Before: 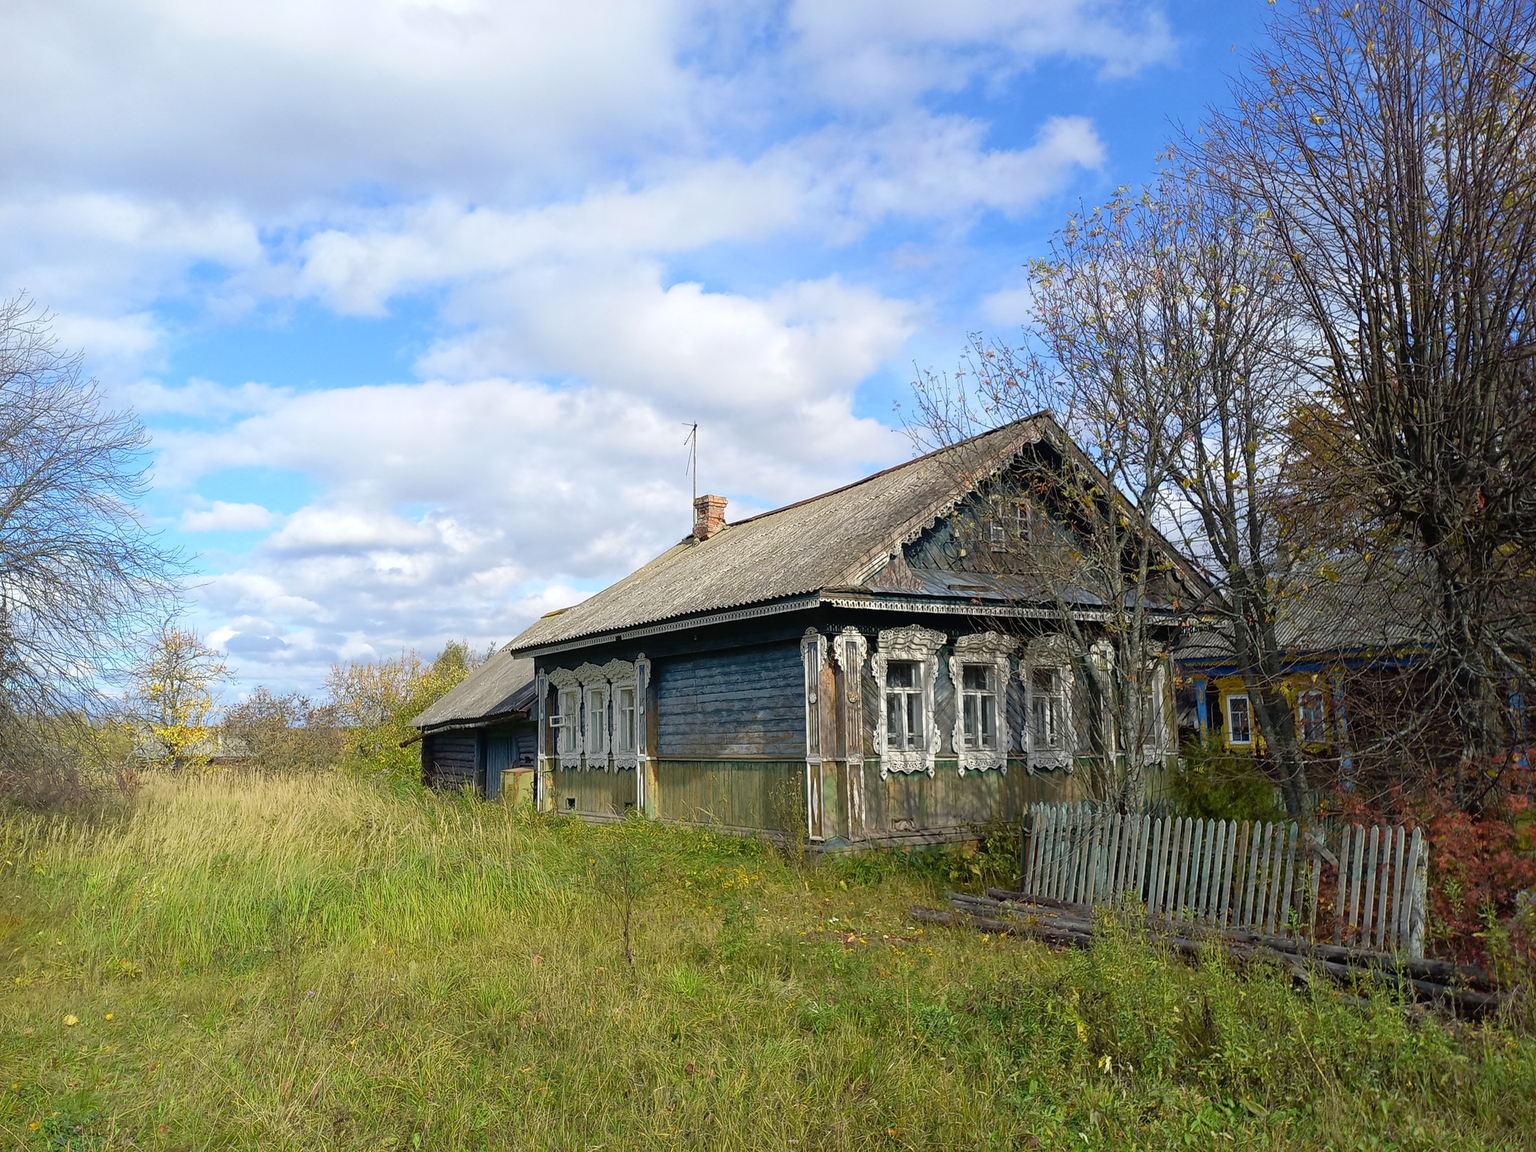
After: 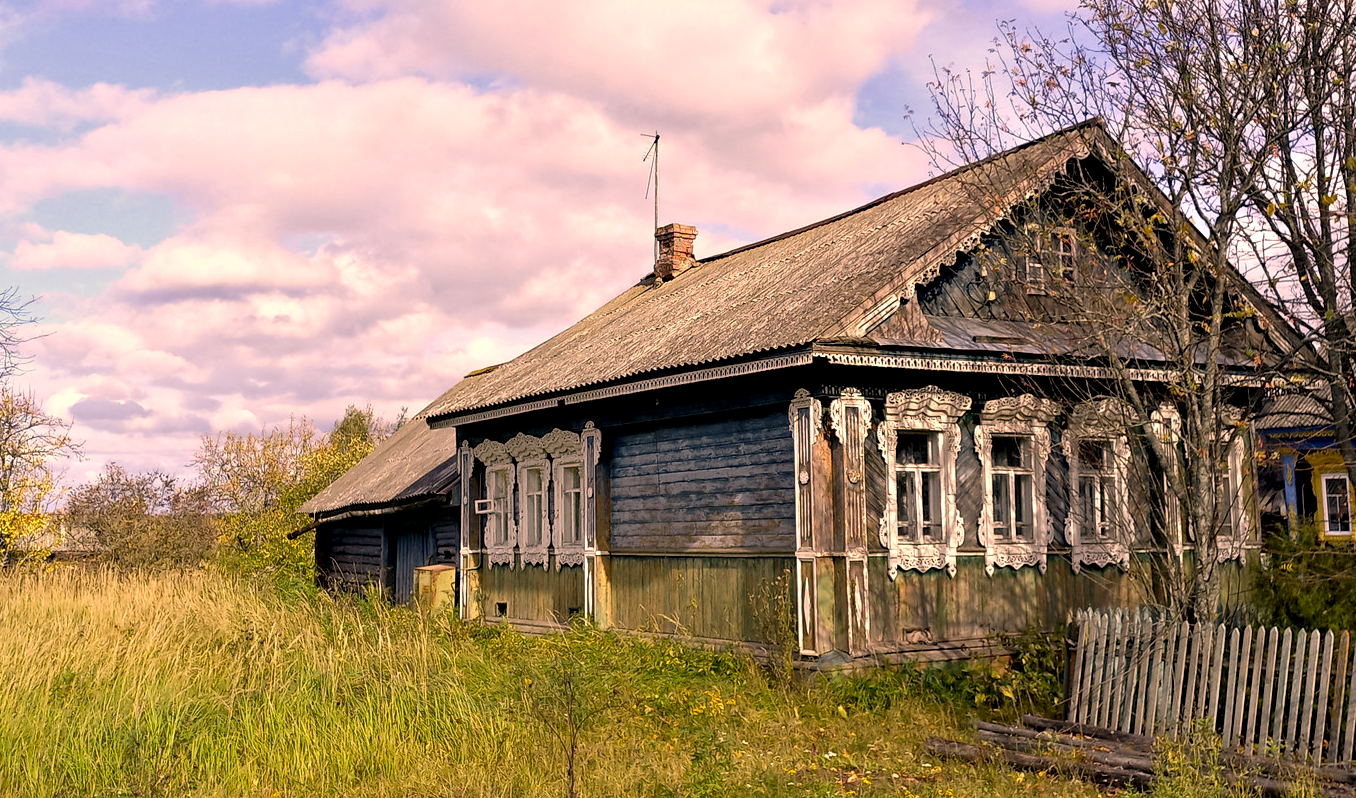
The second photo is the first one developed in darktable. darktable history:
crop: left 11.067%, top 27.447%, right 18.27%, bottom 17.069%
contrast equalizer: y [[0.545, 0.572, 0.59, 0.59, 0.571, 0.545], [0.5 ×6], [0.5 ×6], [0 ×6], [0 ×6]]
color correction: highlights a* 20.67, highlights b* 19.93
